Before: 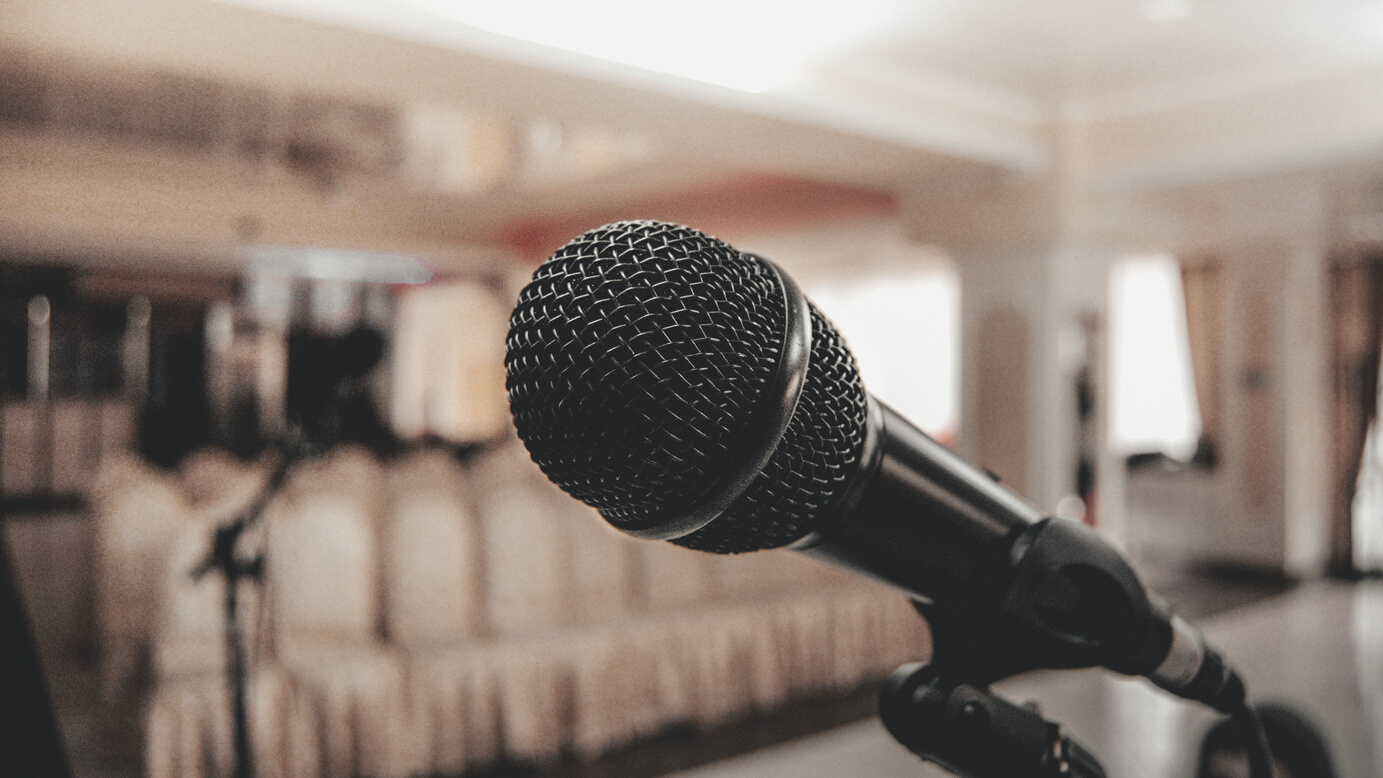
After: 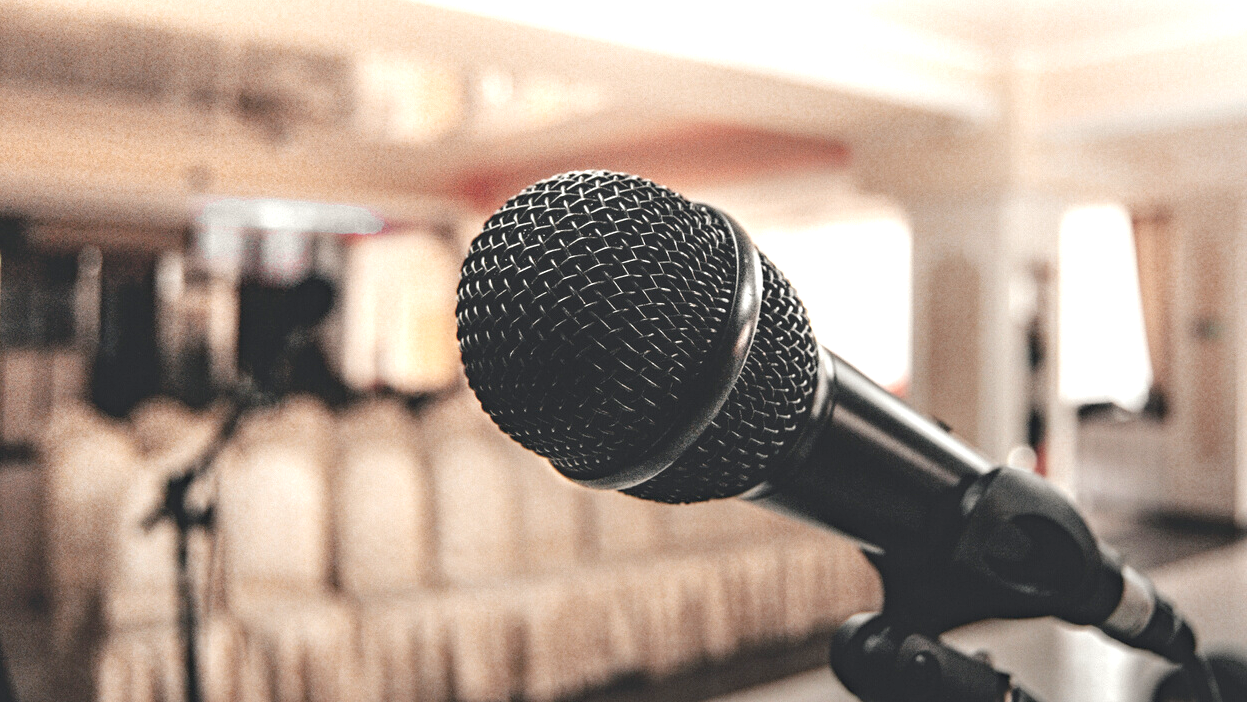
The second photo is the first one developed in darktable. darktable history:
haze removal: compatibility mode true, adaptive false
exposure: black level correction 0, exposure 0.888 EV, compensate exposure bias true, compensate highlight preservation false
crop: left 3.6%, top 6.445%, right 6.186%, bottom 3.233%
